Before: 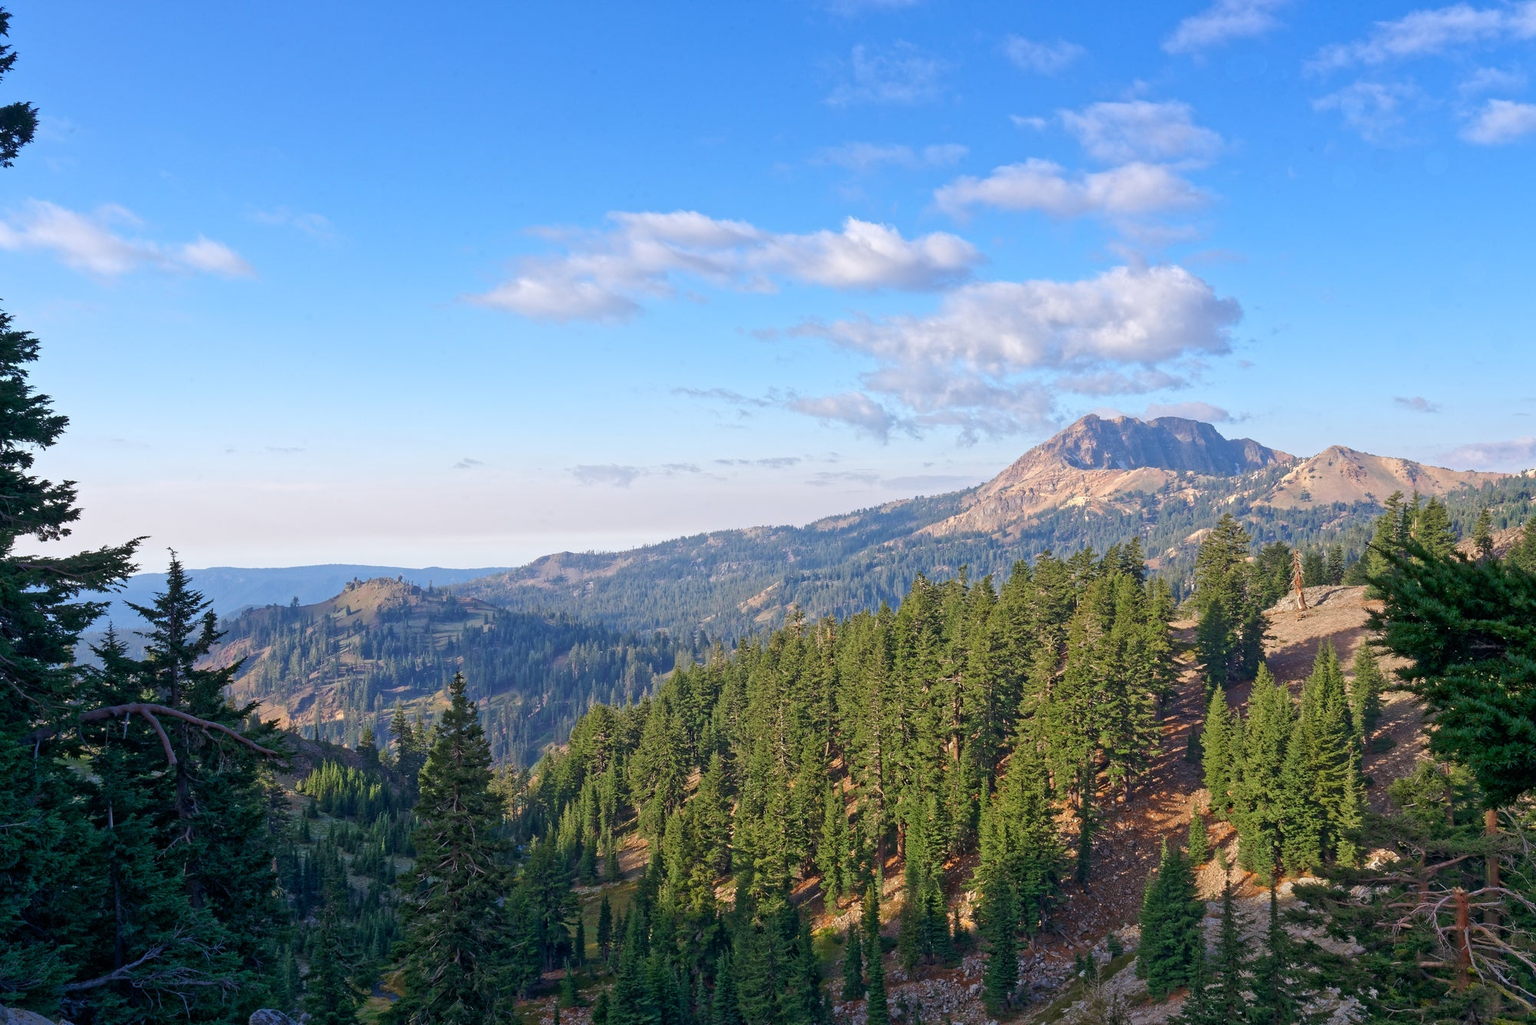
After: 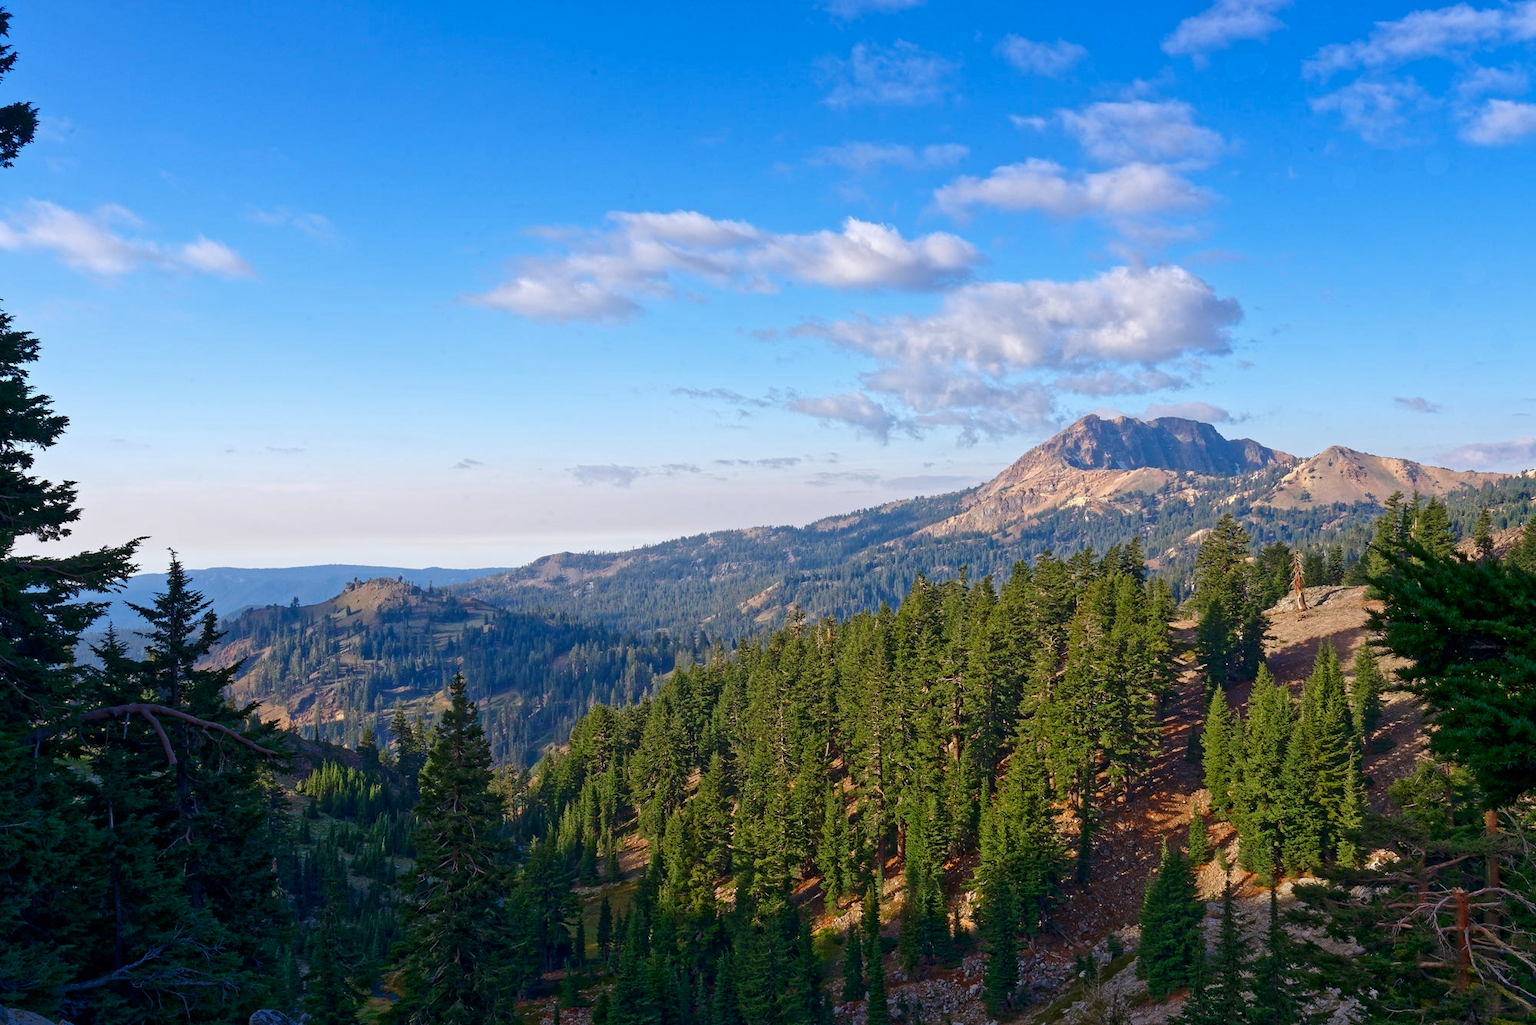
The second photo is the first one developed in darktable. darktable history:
contrast brightness saturation: contrast 0.069, brightness -0.137, saturation 0.114
